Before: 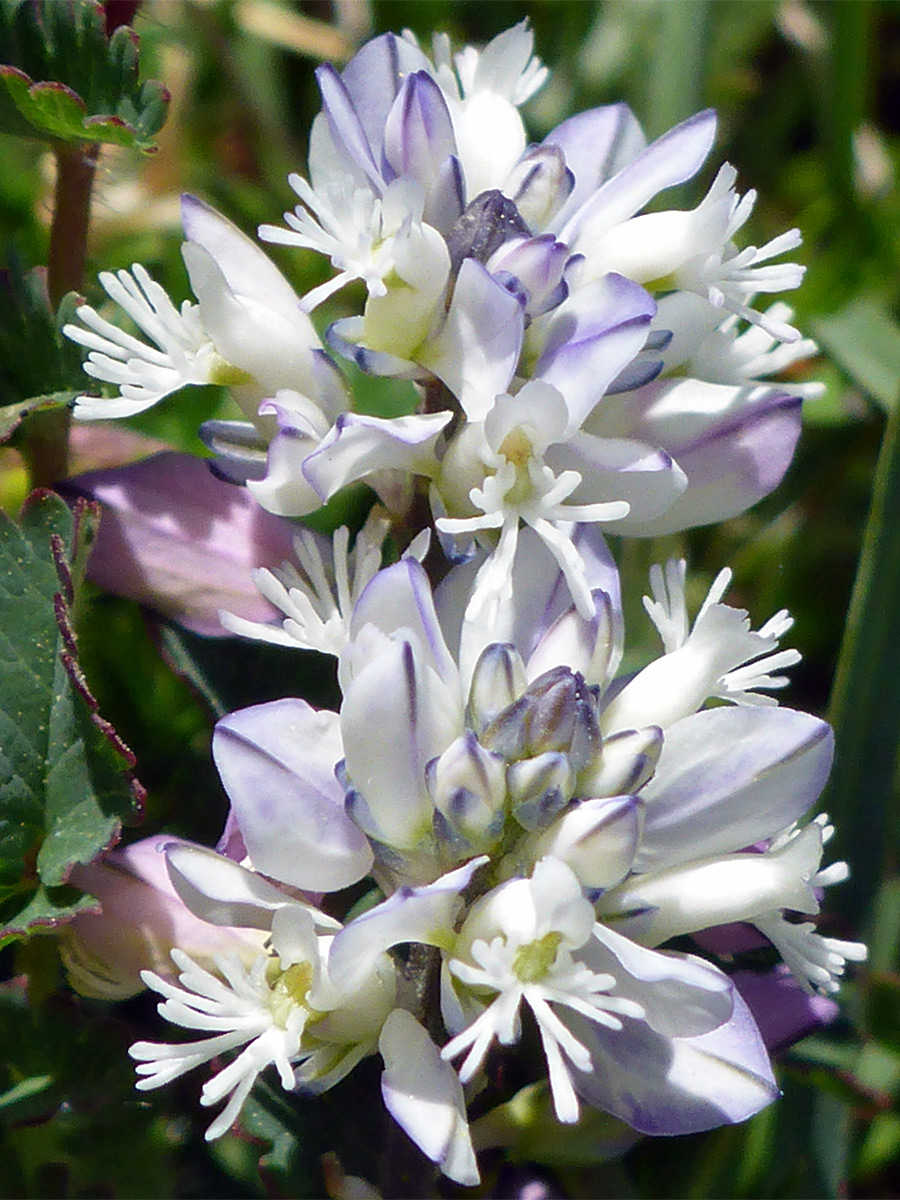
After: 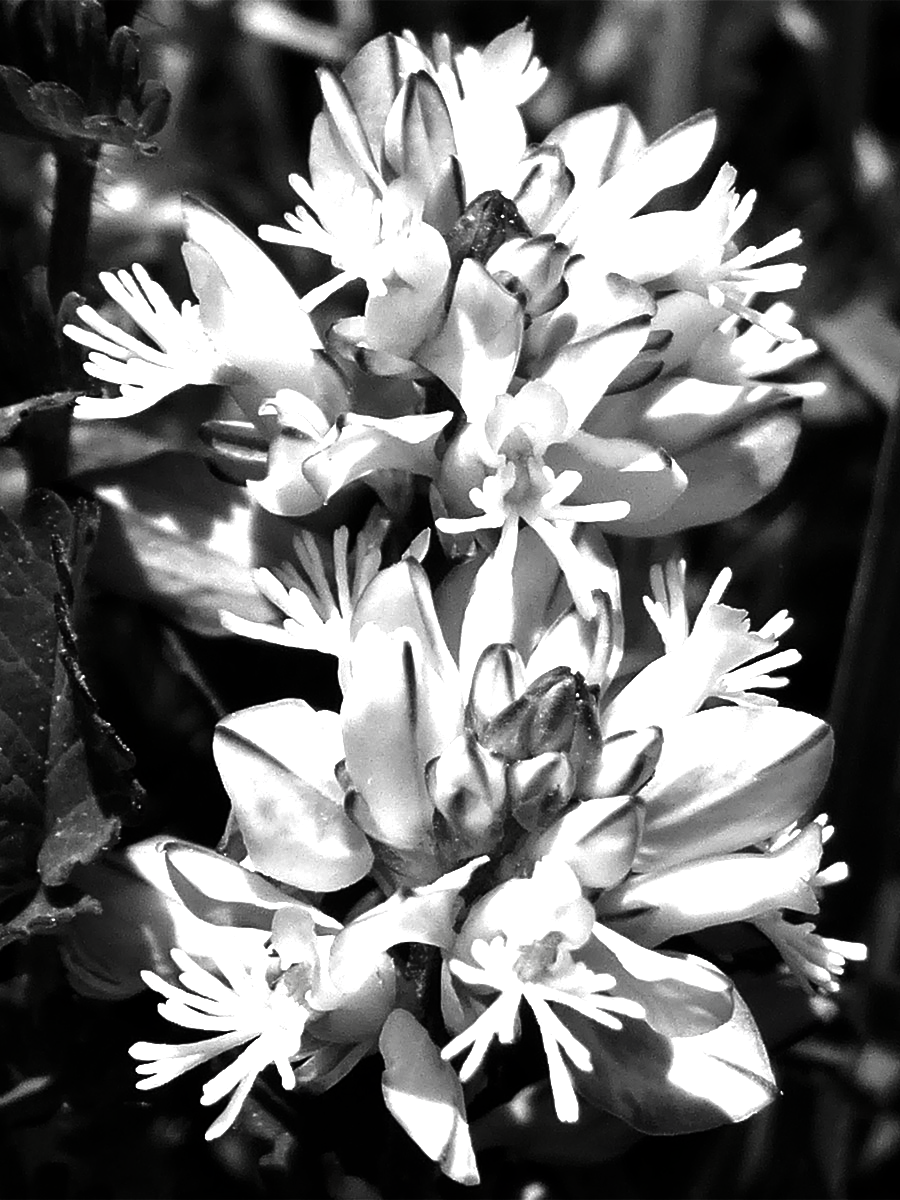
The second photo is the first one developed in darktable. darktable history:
tone equalizer: -8 EV -0.434 EV, -7 EV -0.417 EV, -6 EV -0.312 EV, -5 EV -0.249 EV, -3 EV 0.213 EV, -2 EV 0.345 EV, -1 EV 0.381 EV, +0 EV 0.409 EV, edges refinement/feathering 500, mask exposure compensation -1.57 EV, preserve details no
contrast brightness saturation: contrast -0.028, brightness -0.585, saturation -0.988
exposure: black level correction 0, exposure 0.498 EV, compensate highlight preservation false
